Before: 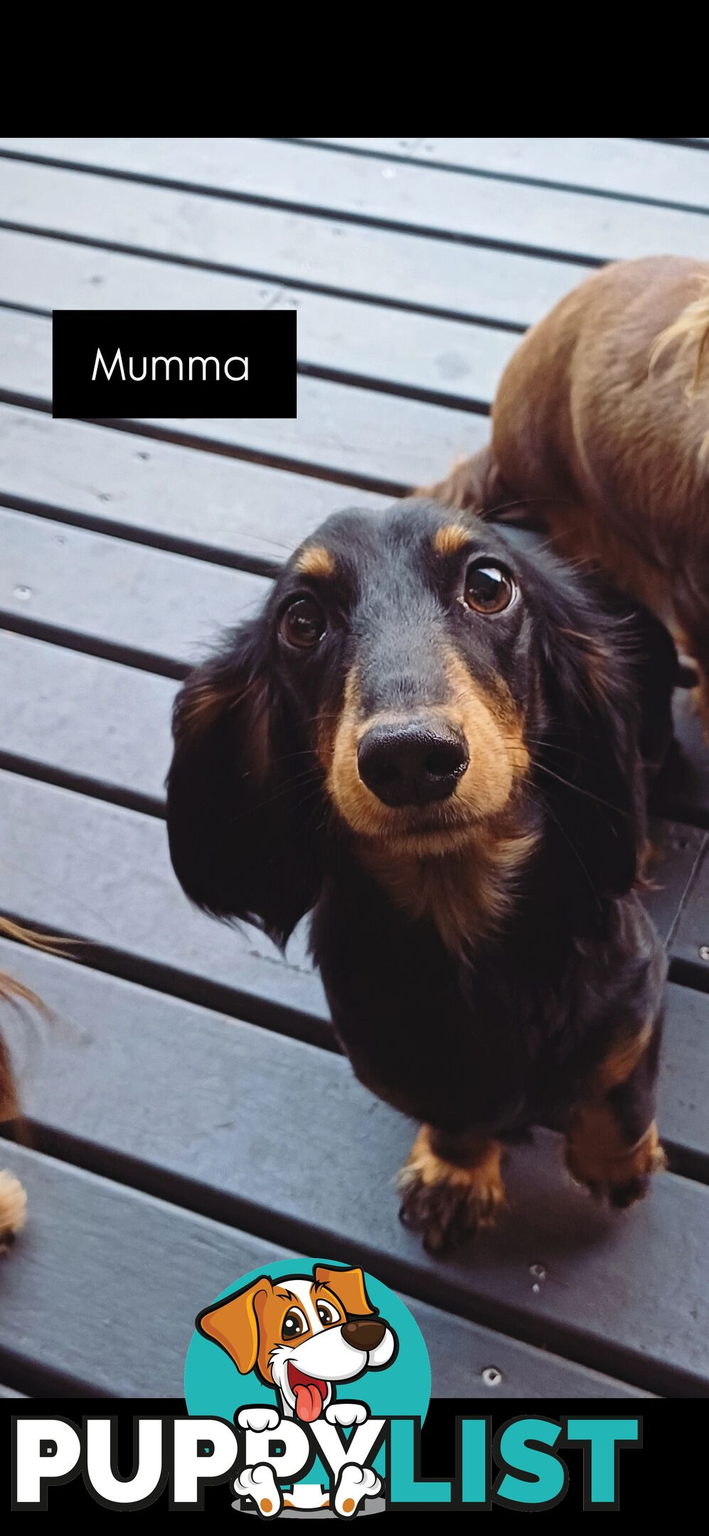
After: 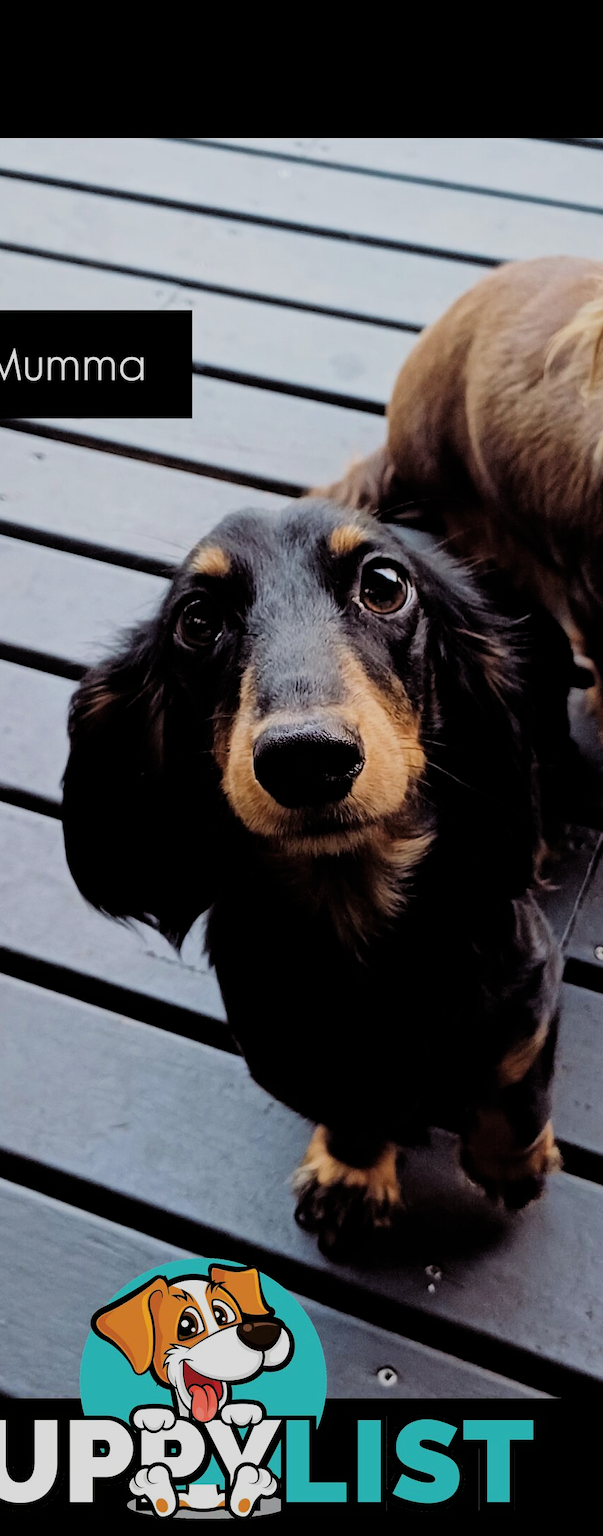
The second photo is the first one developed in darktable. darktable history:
filmic rgb: black relative exposure -4.39 EV, white relative exposure 5.02 EV, hardness 2.18, latitude 40.46%, contrast 1.157, highlights saturation mix 11.41%, shadows ↔ highlights balance 0.956%
crop and rotate: left 14.753%
